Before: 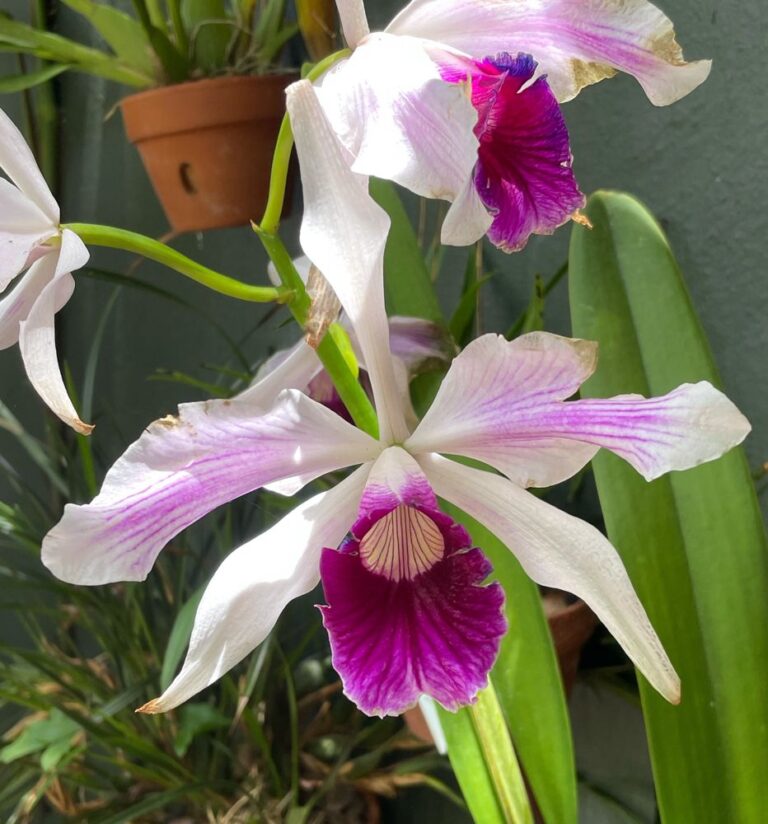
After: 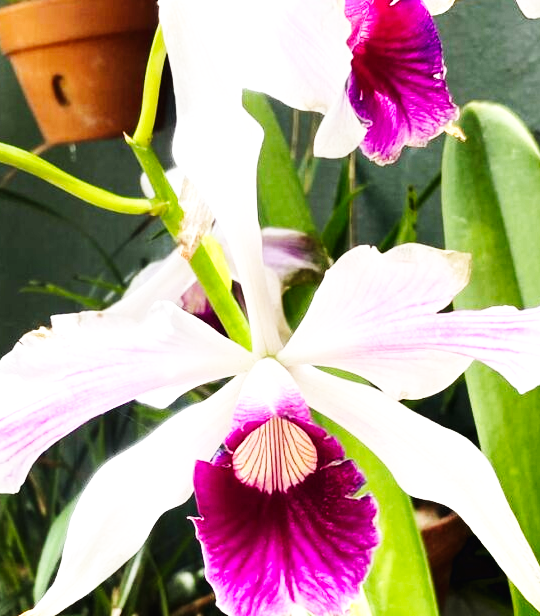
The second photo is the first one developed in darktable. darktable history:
crop and rotate: left 16.575%, top 10.772%, right 13.056%, bottom 14.401%
tone equalizer: -8 EV -0.749 EV, -7 EV -0.67 EV, -6 EV -0.562 EV, -5 EV -0.386 EV, -3 EV 0.392 EV, -2 EV 0.6 EV, -1 EV 0.684 EV, +0 EV 0.761 EV, edges refinement/feathering 500, mask exposure compensation -1.57 EV, preserve details no
base curve: curves: ch0 [(0, 0.003) (0.001, 0.002) (0.006, 0.004) (0.02, 0.022) (0.048, 0.086) (0.094, 0.234) (0.162, 0.431) (0.258, 0.629) (0.385, 0.8) (0.548, 0.918) (0.751, 0.988) (1, 1)], preserve colors none
